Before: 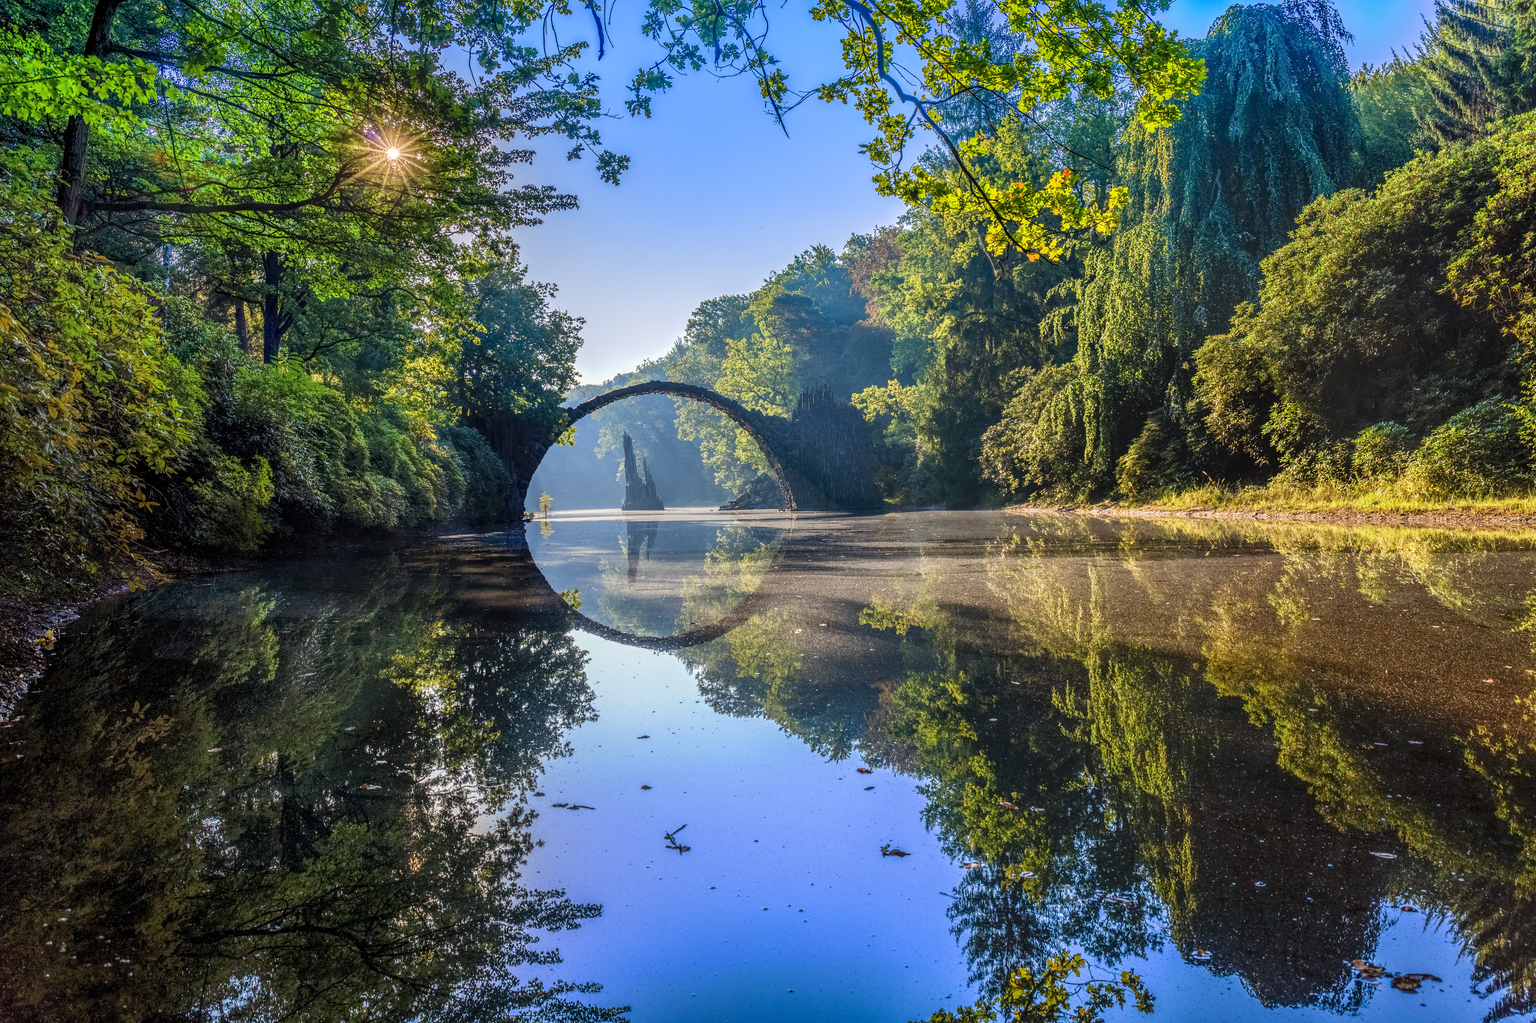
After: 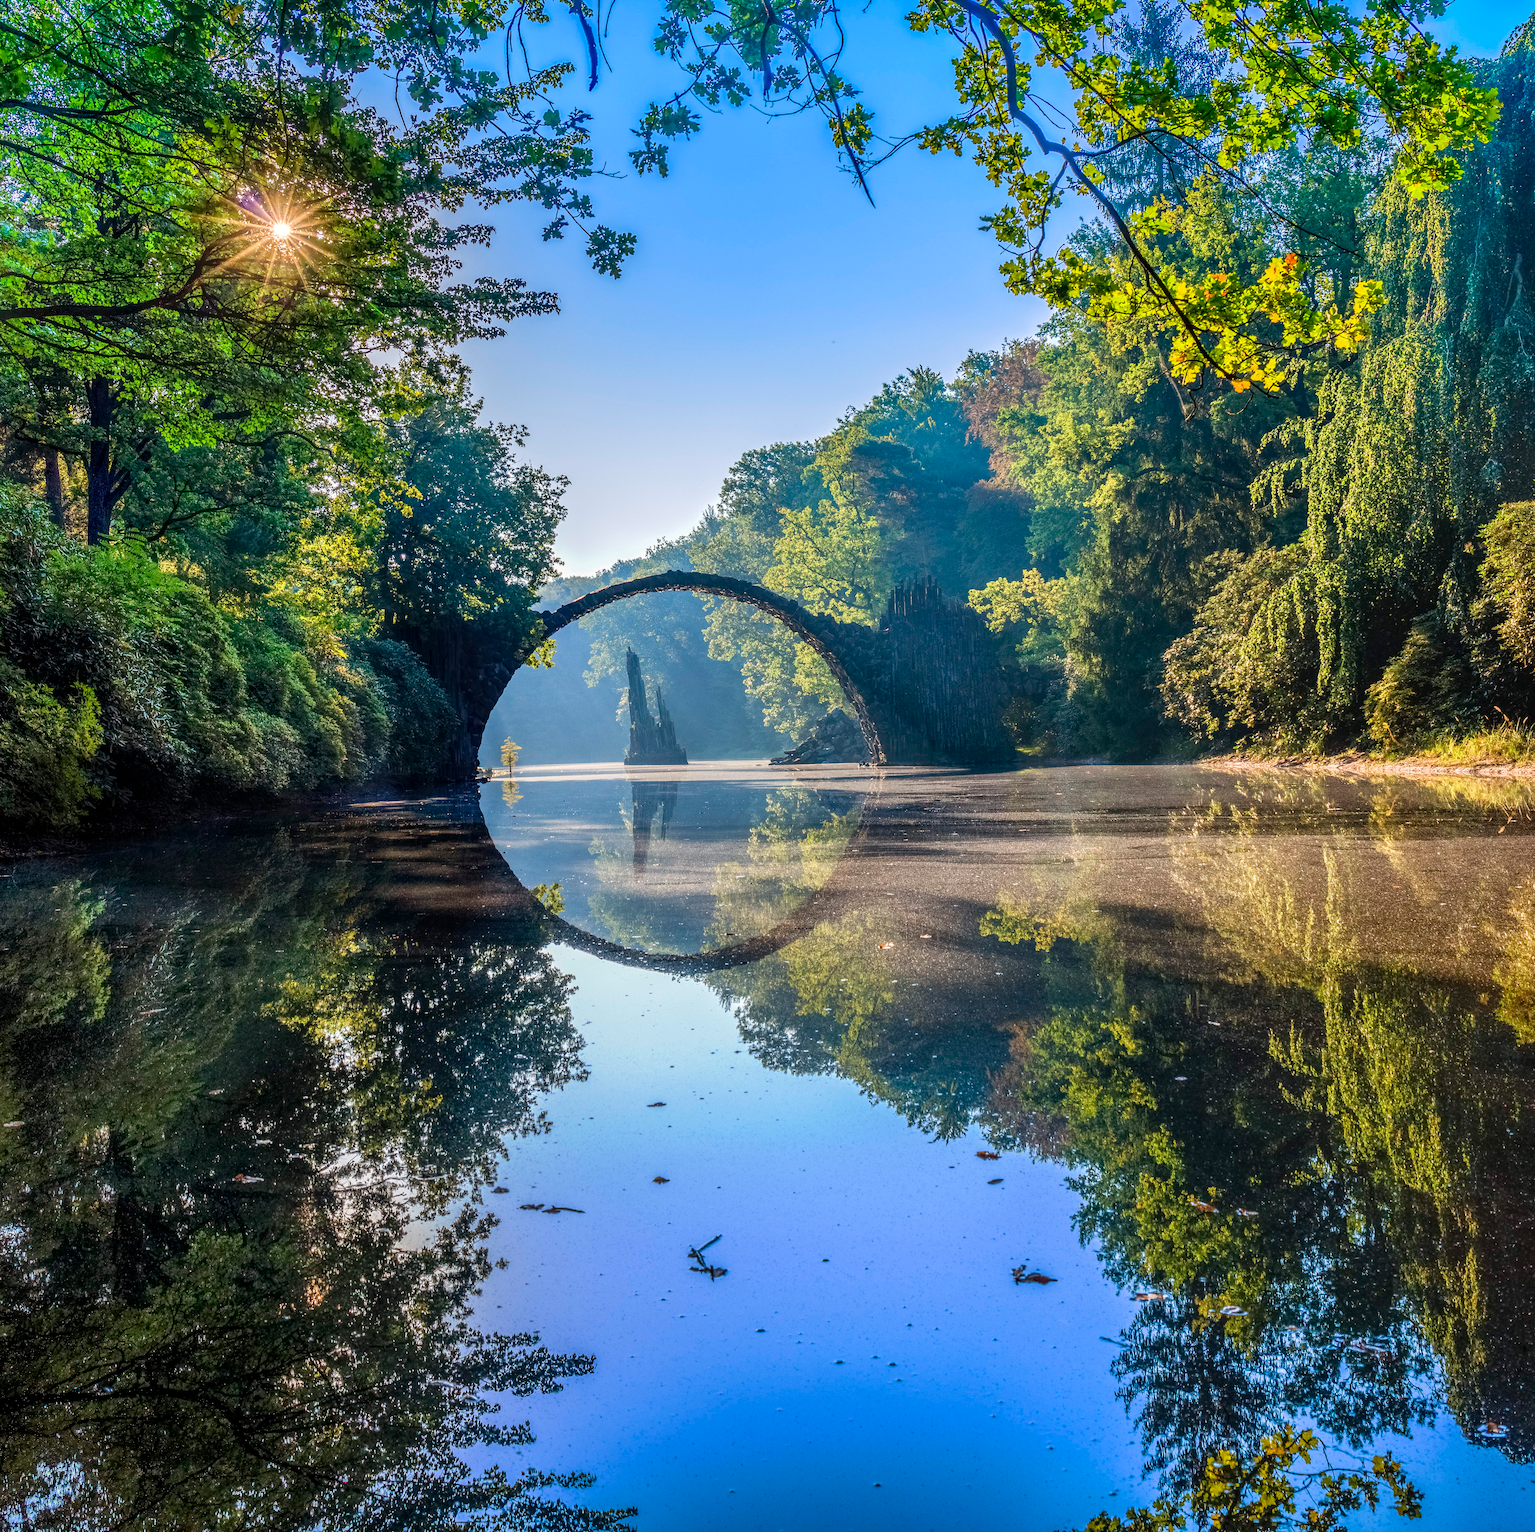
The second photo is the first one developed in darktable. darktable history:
crop and rotate: left 13.384%, right 19.872%
